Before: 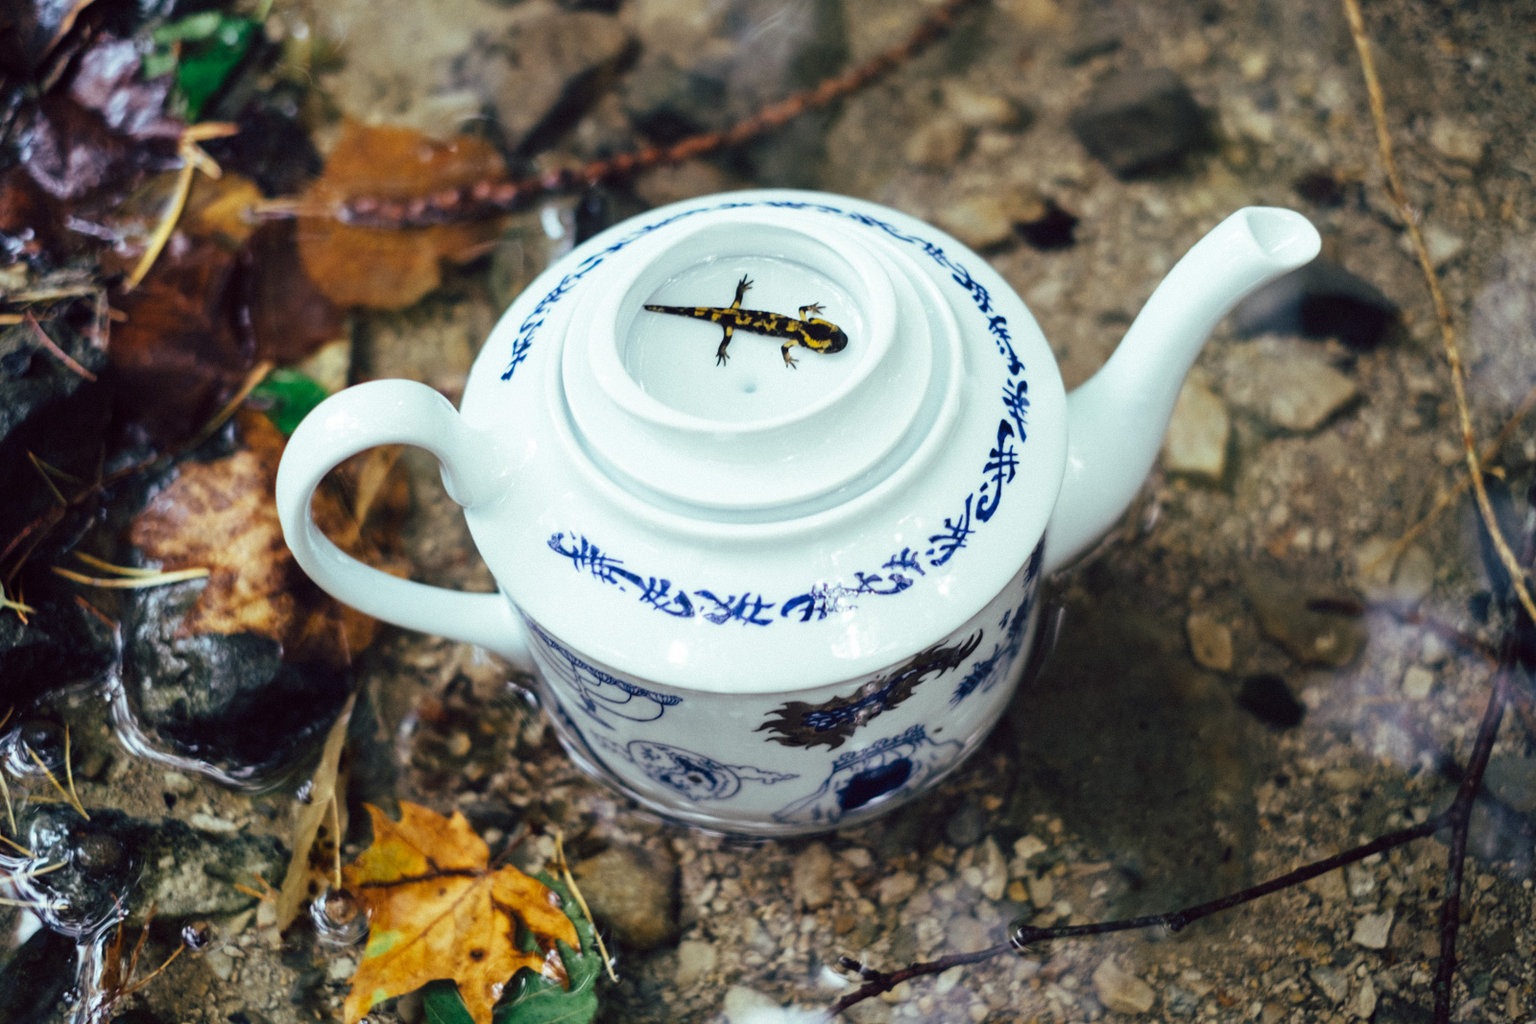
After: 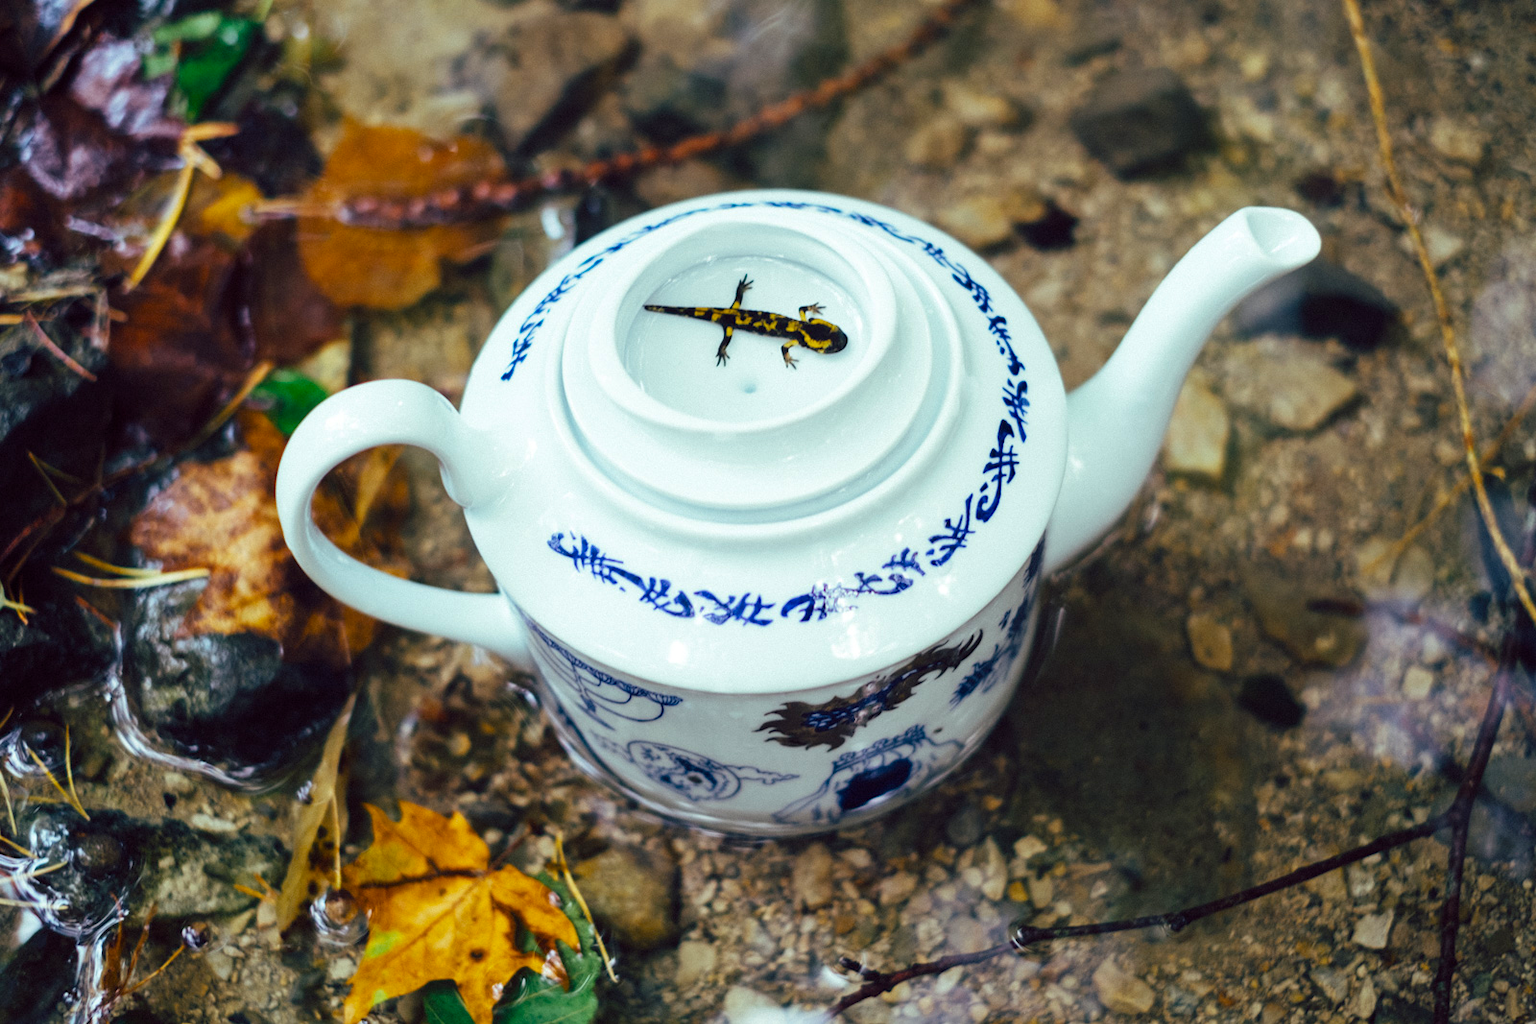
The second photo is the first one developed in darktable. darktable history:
tone equalizer: edges refinement/feathering 500, mask exposure compensation -1.57 EV, preserve details no
color balance rgb: perceptual saturation grading › global saturation 25.211%, global vibrance 15.356%
